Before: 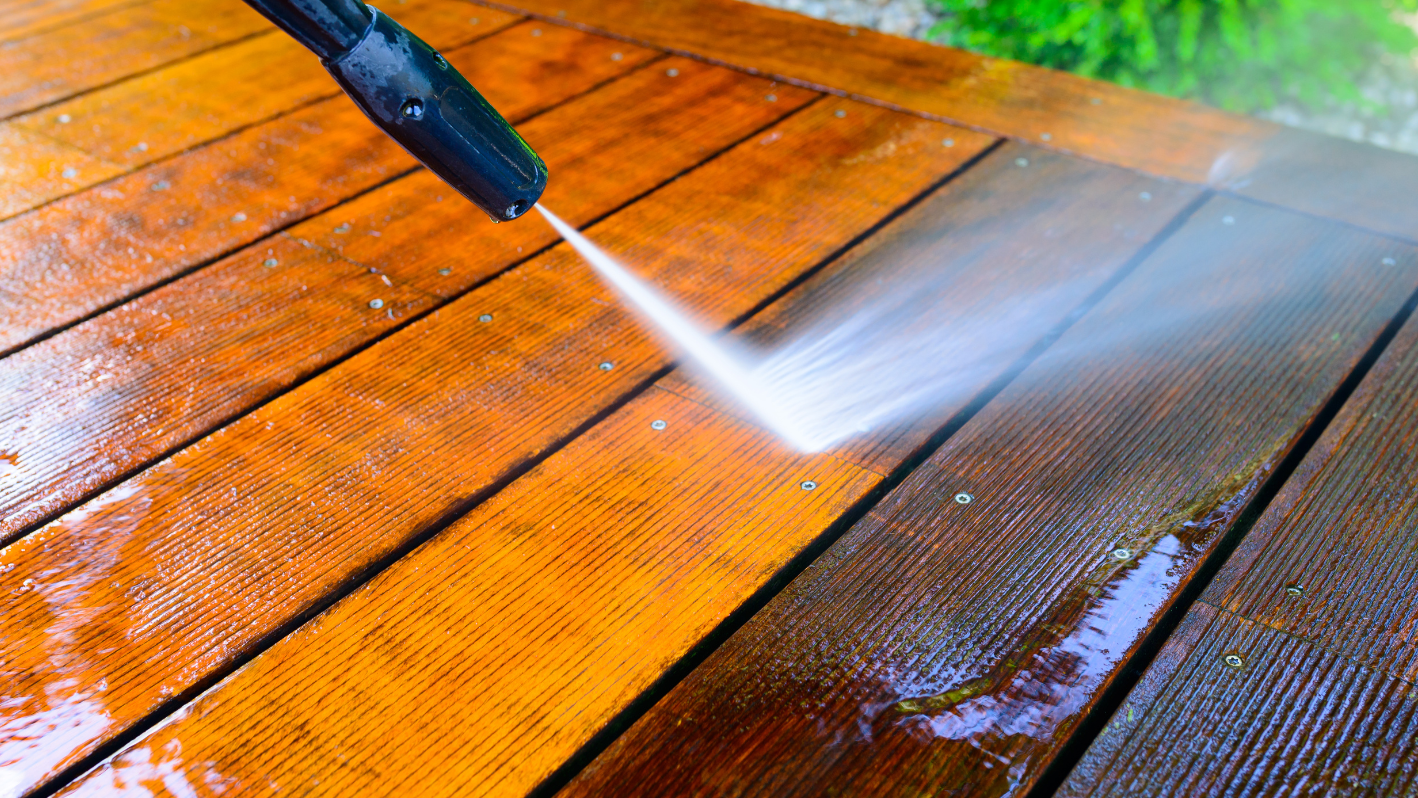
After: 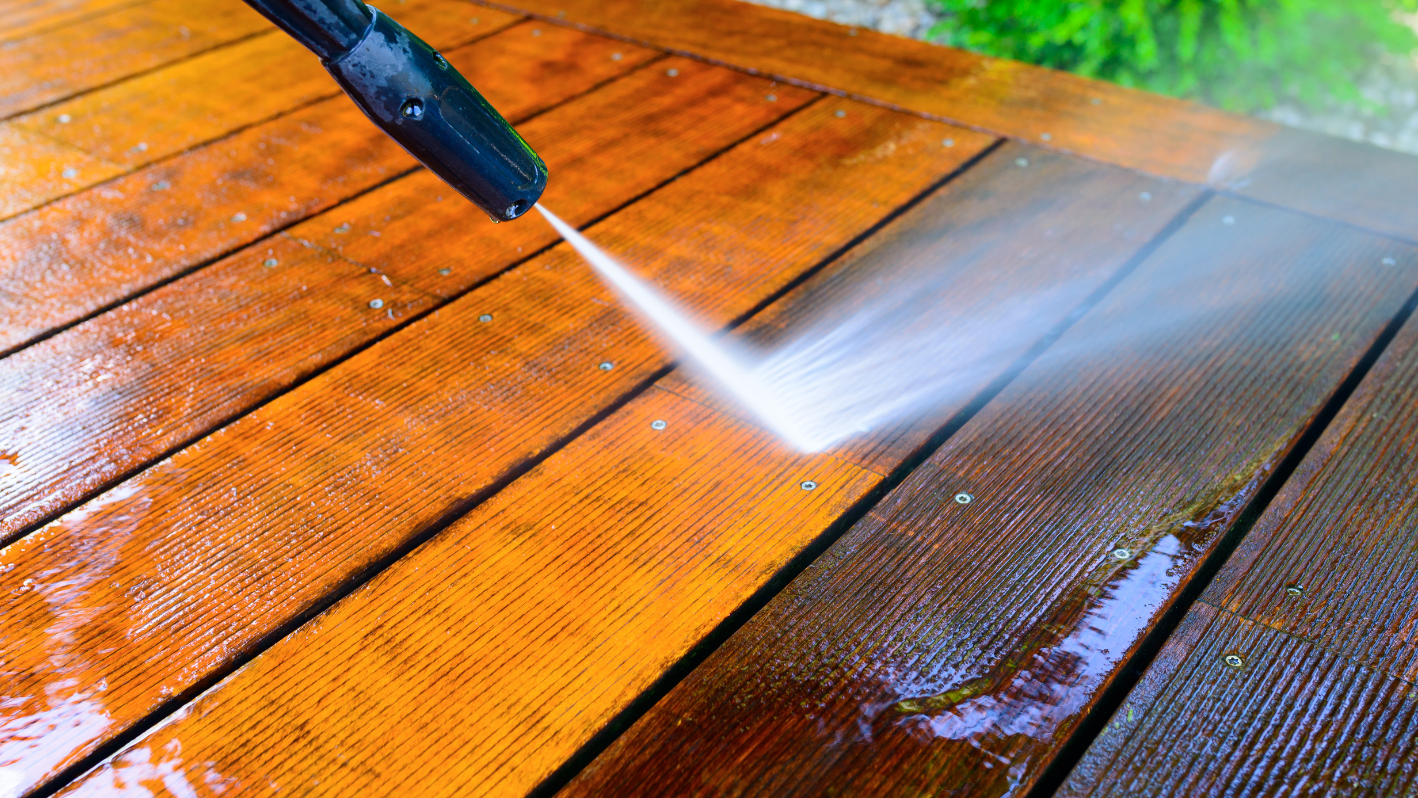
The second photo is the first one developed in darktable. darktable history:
color balance rgb: perceptual saturation grading › global saturation 0.881%
